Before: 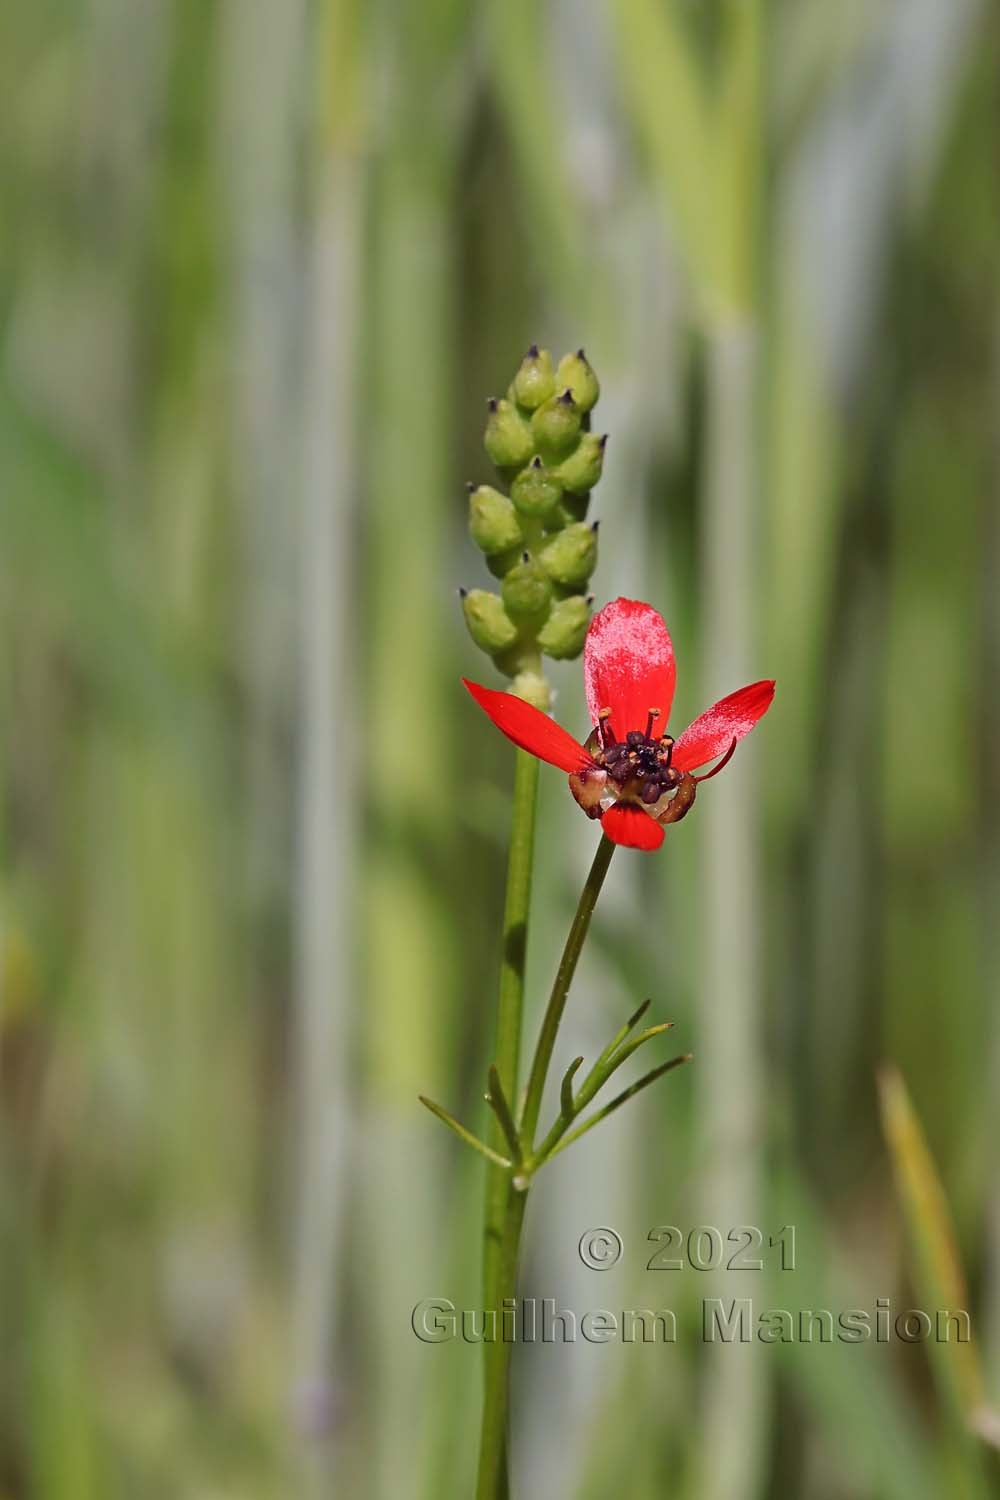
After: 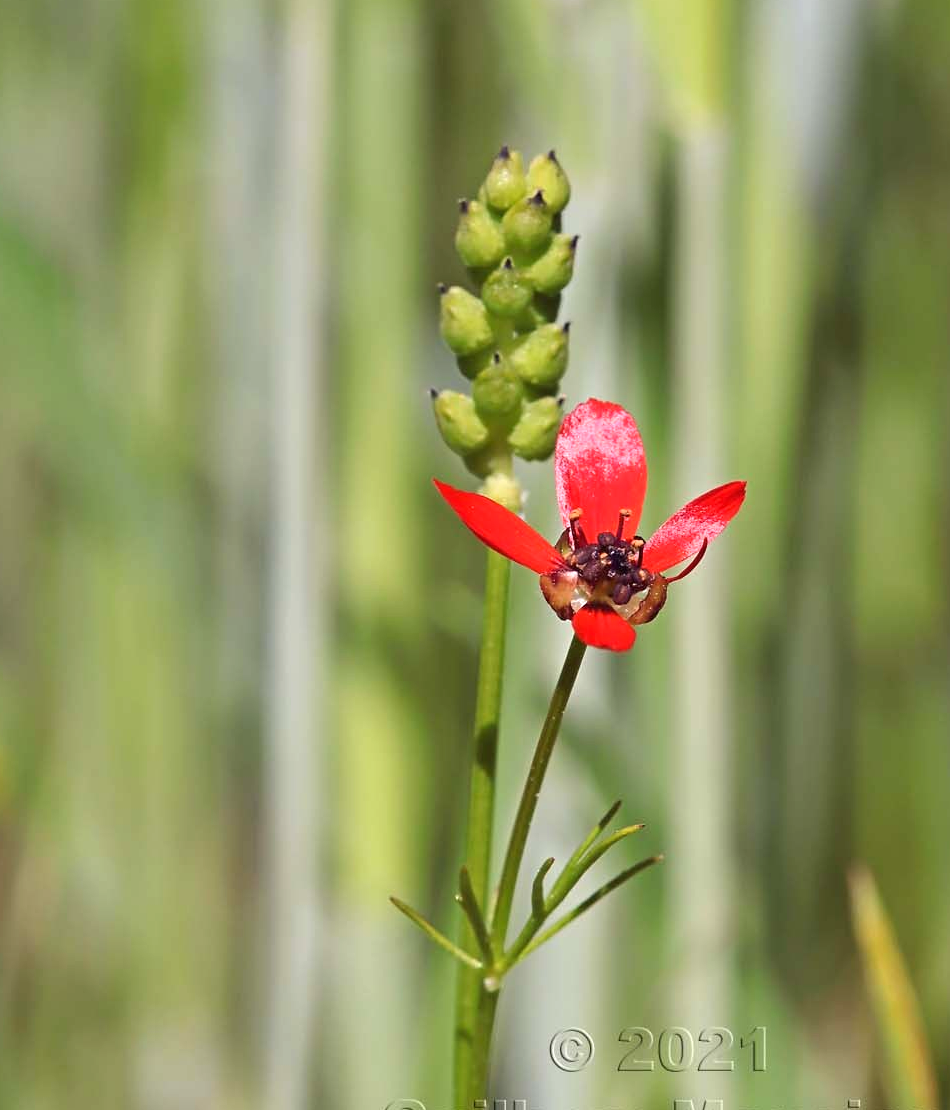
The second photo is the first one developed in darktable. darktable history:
exposure: exposure 0.6 EV, compensate highlight preservation false
crop and rotate: left 2.991%, top 13.302%, right 1.981%, bottom 12.636%
